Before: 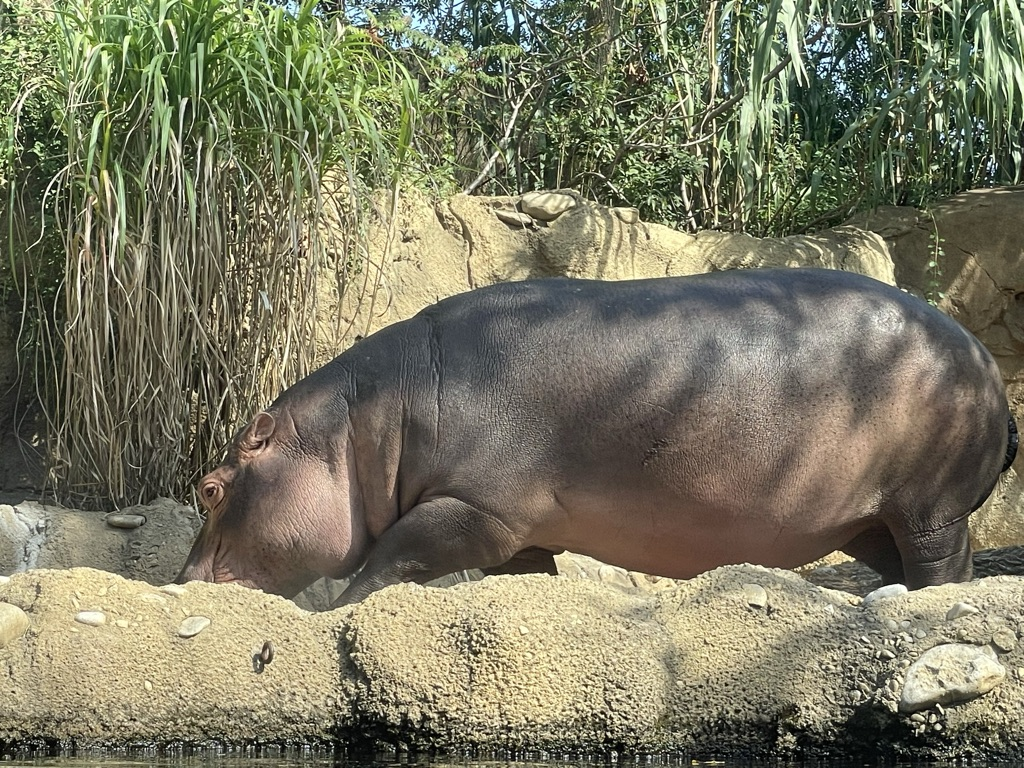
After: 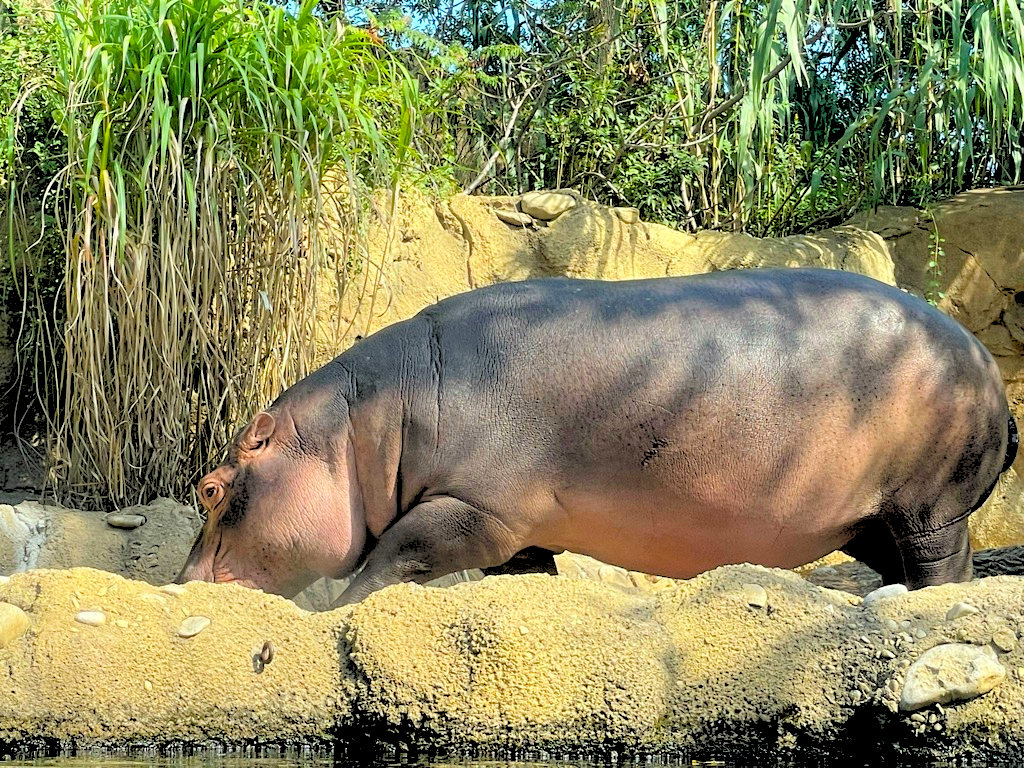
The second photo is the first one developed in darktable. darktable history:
color balance rgb: linear chroma grading › global chroma 15%, perceptual saturation grading › global saturation 30%
rgb levels: levels [[0.027, 0.429, 0.996], [0, 0.5, 1], [0, 0.5, 1]]
